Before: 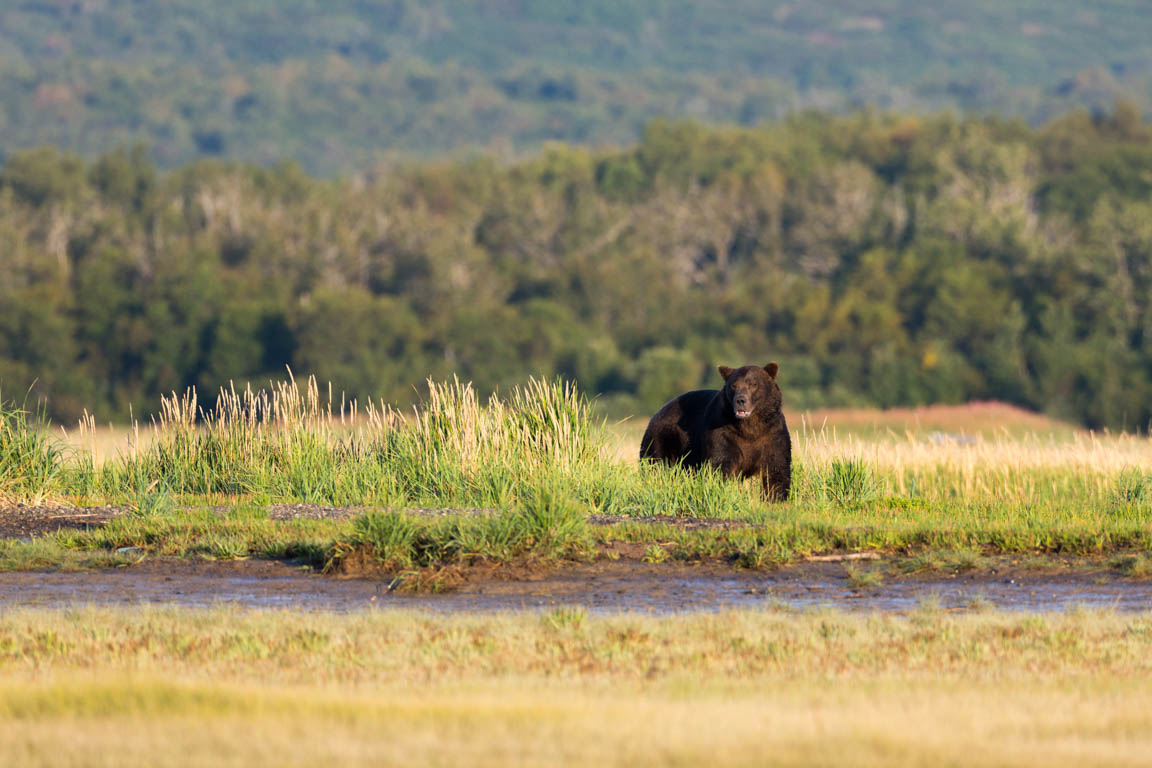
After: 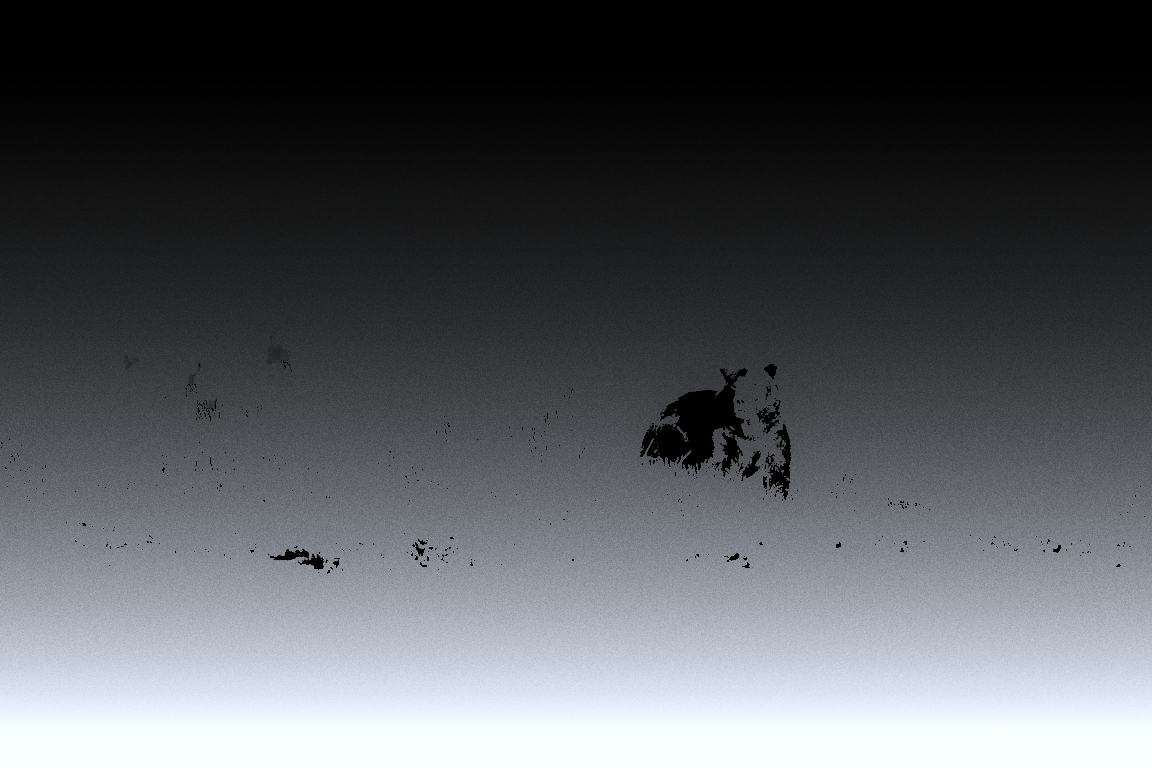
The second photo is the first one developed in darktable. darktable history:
monochrome: a 1.94, b -0.638
color correction "1": highlights a* -0.772, highlights b* -8.92
graduated density: density -3.9 EV
grain: on, module defaults
exposure: black level correction 0.1, exposure 3 EV
levels: mode automatic, black 8.58%, gray 59.42%, levels [0, 0.445, 1]
tone curve: color space Lab, linked channels
white balance: red 8, blue 8
highlight reconstruction: method clip highlights, clipping threshold 0
contrast brightness saturation: contrast -0.99, brightness -0.17, saturation 0.75 | blend: blend mode normal, opacity 100%; mask: uniform (no mask)
